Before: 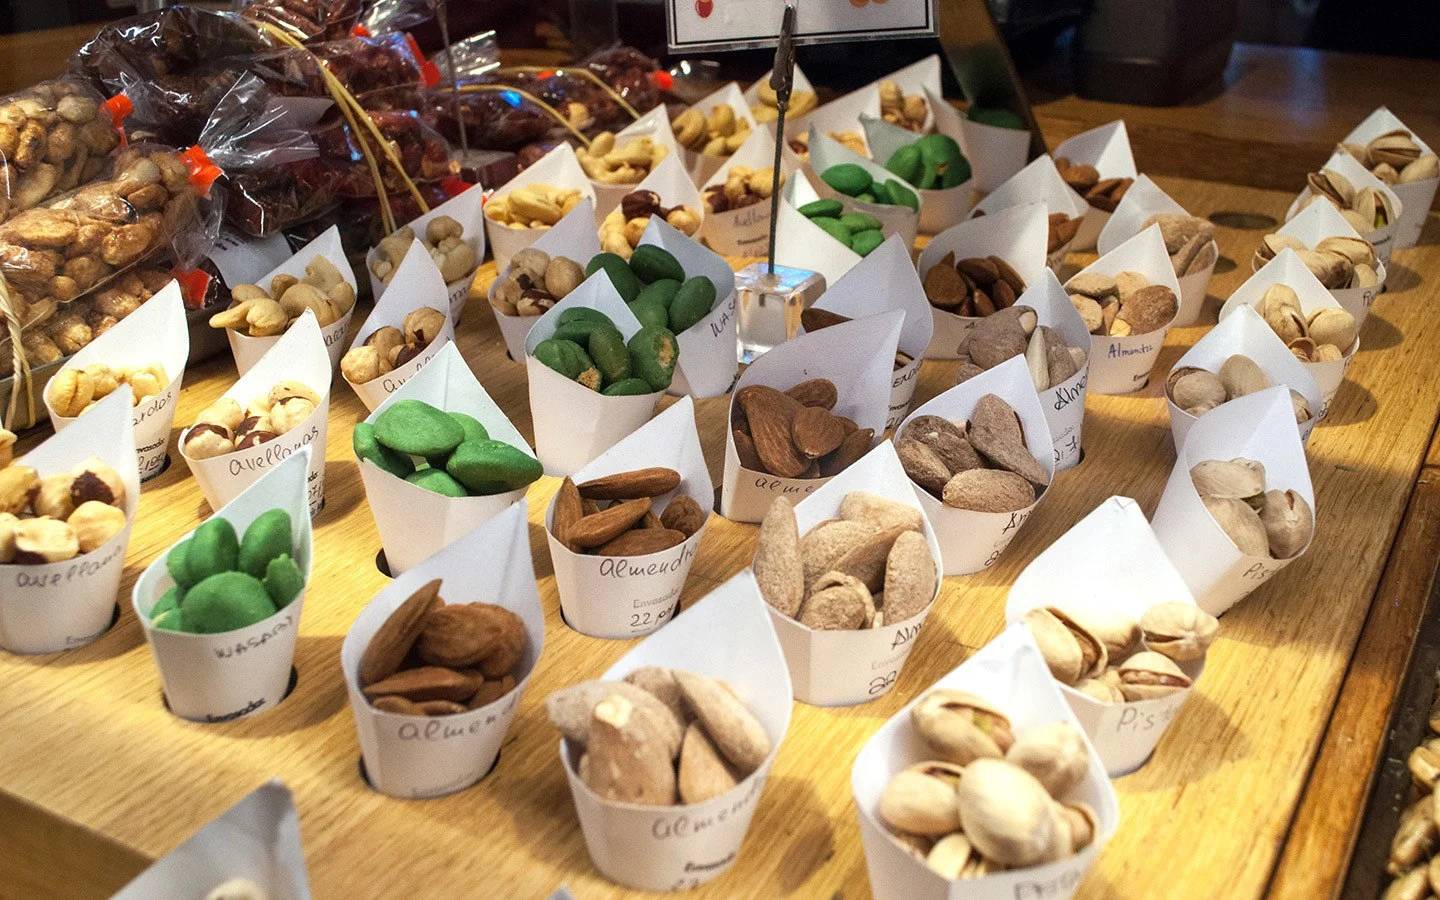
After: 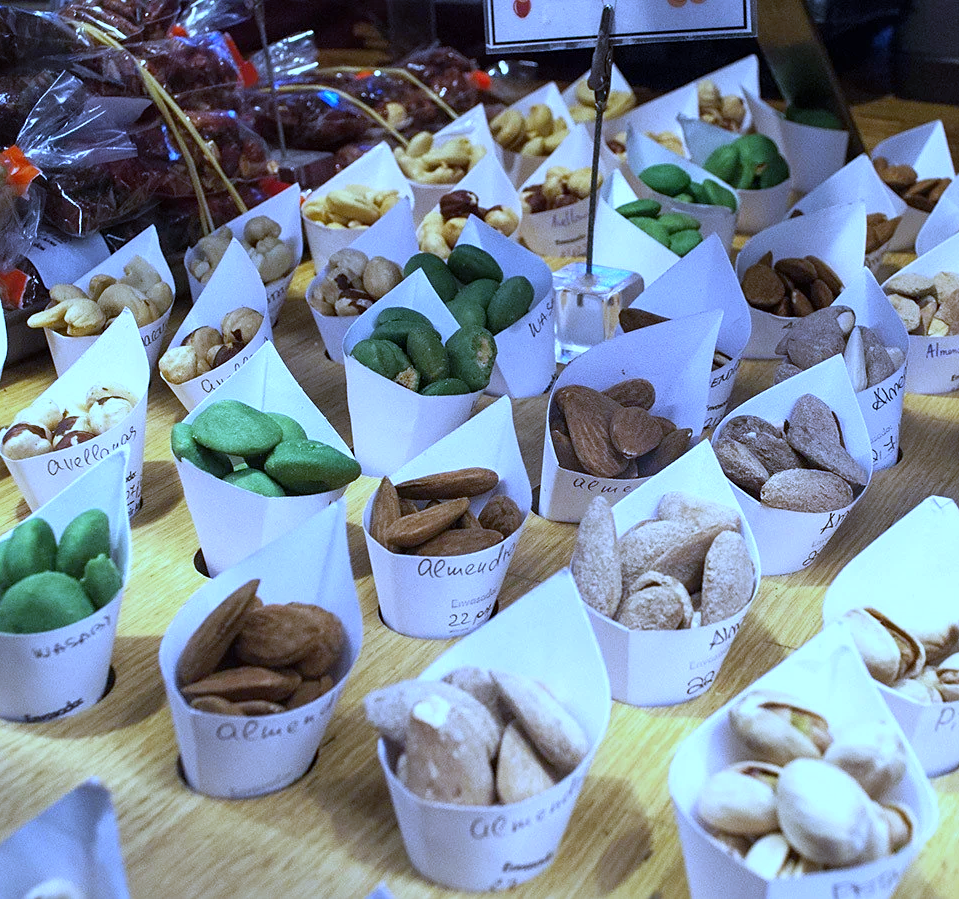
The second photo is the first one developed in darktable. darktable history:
crop and rotate: left 12.648%, right 20.685%
sharpen: amount 0.2
white balance: red 0.766, blue 1.537
